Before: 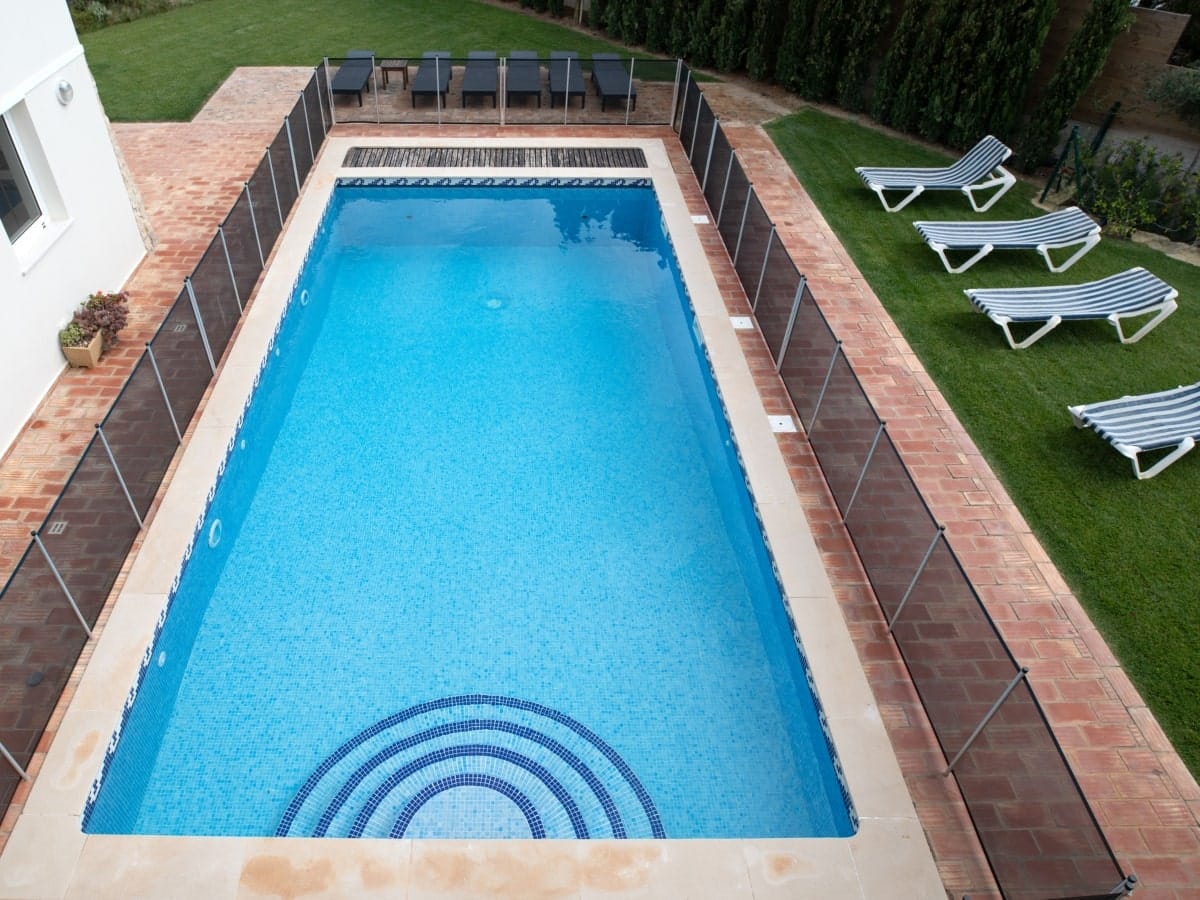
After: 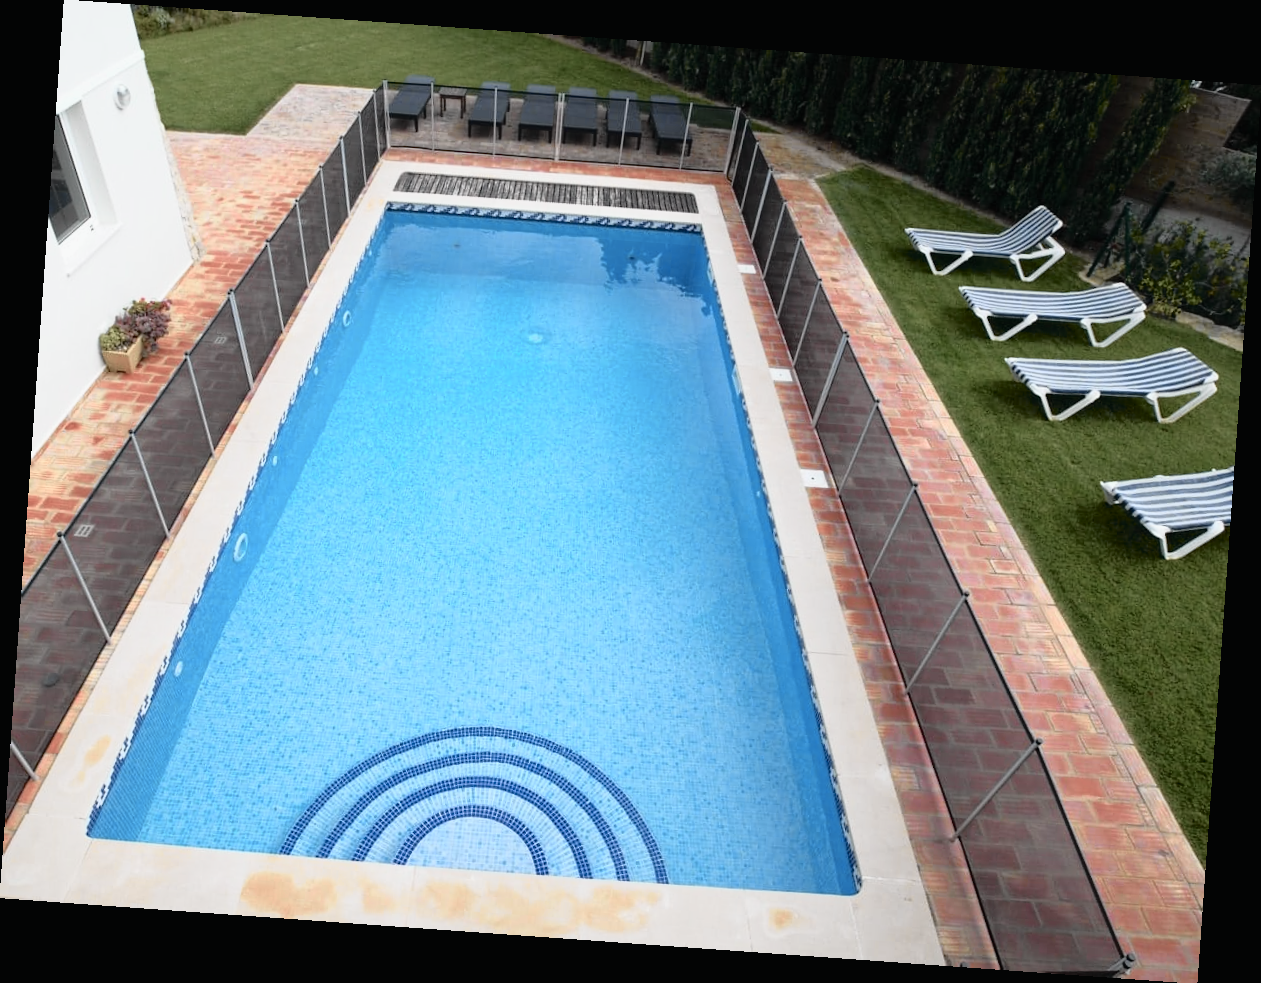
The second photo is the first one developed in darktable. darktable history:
rotate and perspective: rotation 4.1°, automatic cropping off
tone curve: curves: ch0 [(0, 0.009) (0.105, 0.08) (0.195, 0.18) (0.283, 0.316) (0.384, 0.434) (0.485, 0.531) (0.638, 0.69) (0.81, 0.872) (1, 0.977)]; ch1 [(0, 0) (0.161, 0.092) (0.35, 0.33) (0.379, 0.401) (0.456, 0.469) (0.502, 0.5) (0.525, 0.514) (0.586, 0.604) (0.642, 0.645) (0.858, 0.817) (1, 0.942)]; ch2 [(0, 0) (0.371, 0.362) (0.437, 0.437) (0.48, 0.49) (0.53, 0.515) (0.56, 0.571) (0.622, 0.606) (0.881, 0.795) (1, 0.929)], color space Lab, independent channels, preserve colors none
